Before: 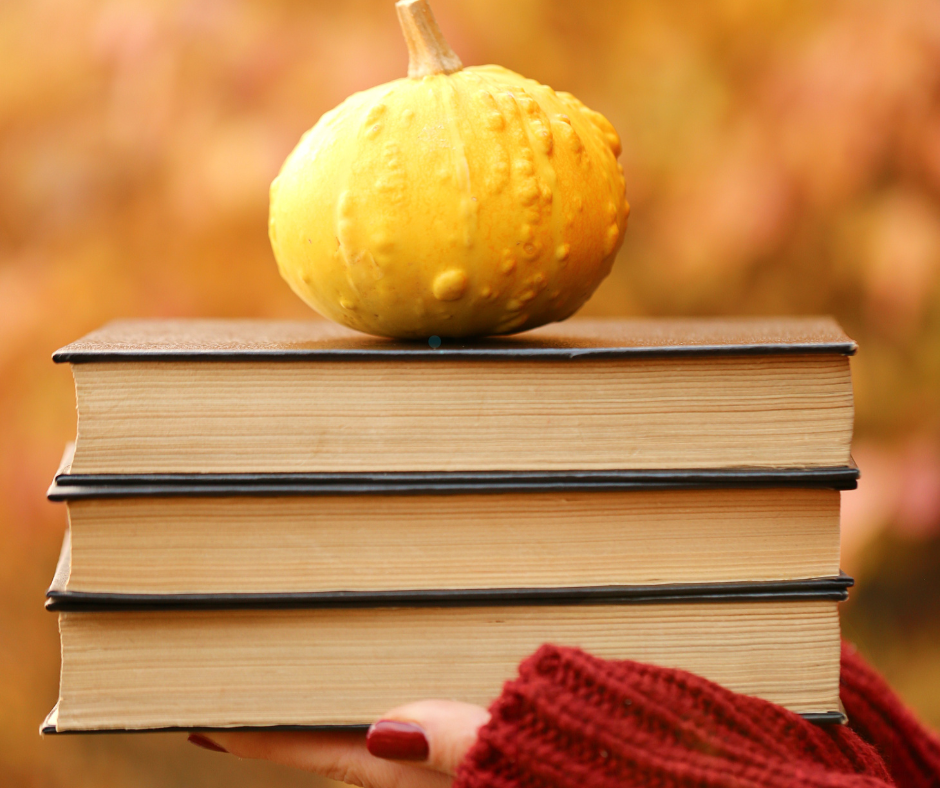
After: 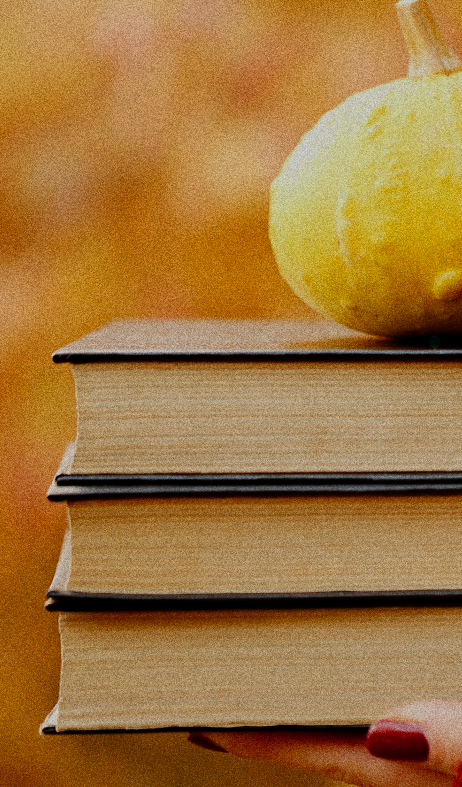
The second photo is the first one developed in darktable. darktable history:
filmic rgb: middle gray luminance 29%, black relative exposure -10.3 EV, white relative exposure 5.5 EV, threshold 6 EV, target black luminance 0%, hardness 3.95, latitude 2.04%, contrast 1.132, highlights saturation mix 5%, shadows ↔ highlights balance 15.11%, preserve chrominance no, color science v3 (2019), use custom middle-gray values true, iterations of high-quality reconstruction 0, enable highlight reconstruction true
crop and rotate: left 0%, top 0%, right 50.845%
grain: strength 49.07%
